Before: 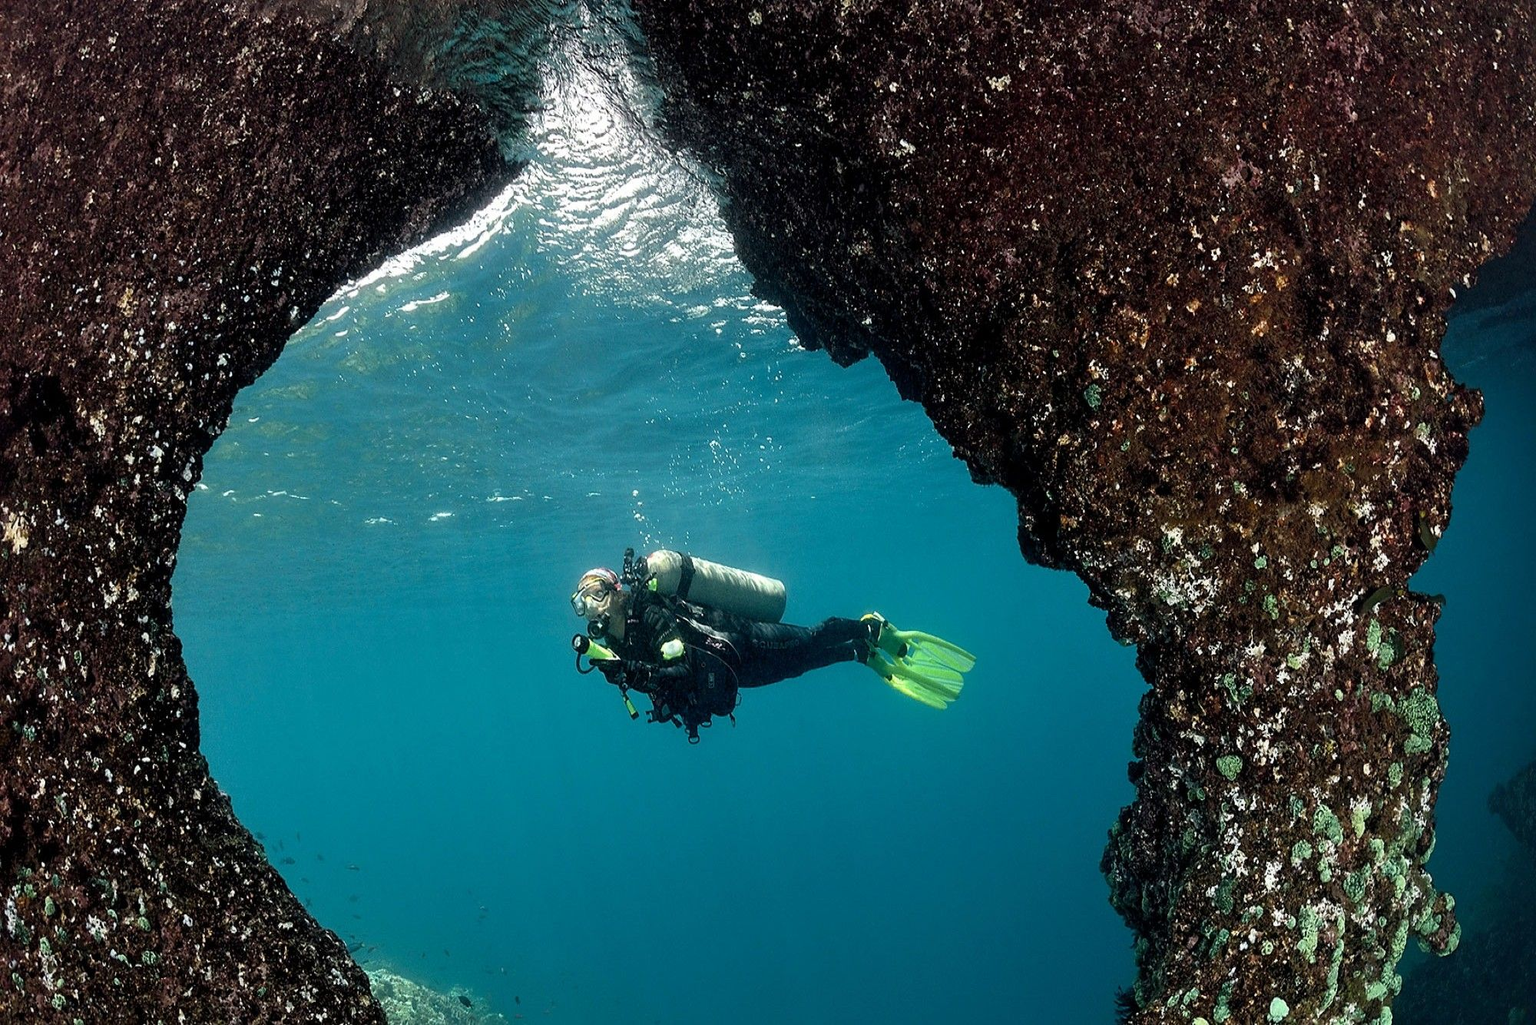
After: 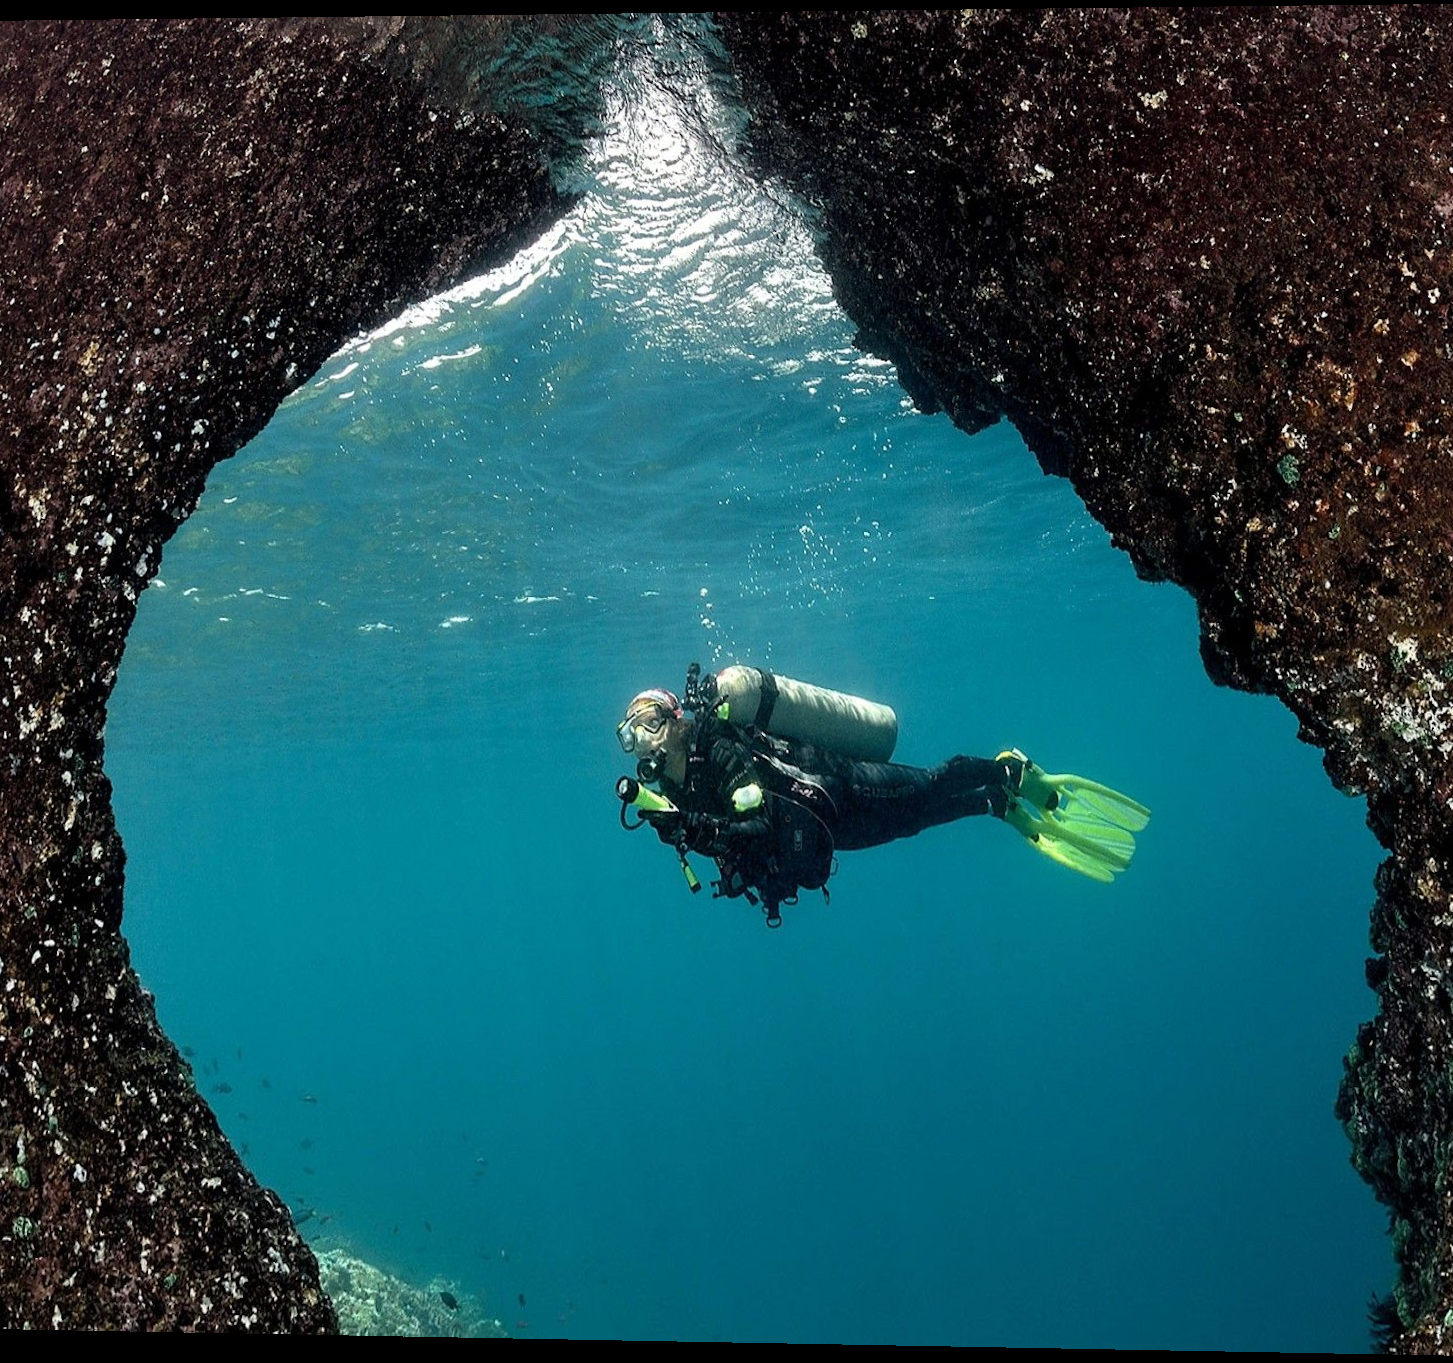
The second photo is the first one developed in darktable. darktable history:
crop and rotate: left 8.786%, right 24.548%
rotate and perspective: rotation 0.128°, lens shift (vertical) -0.181, lens shift (horizontal) -0.044, shear 0.001, automatic cropping off
